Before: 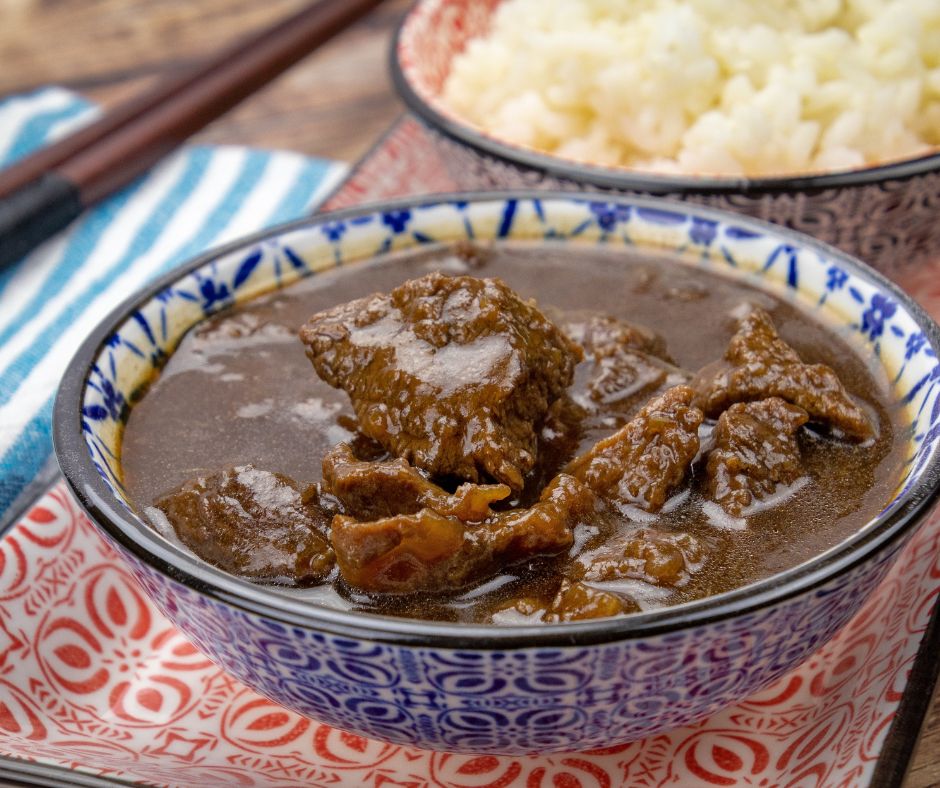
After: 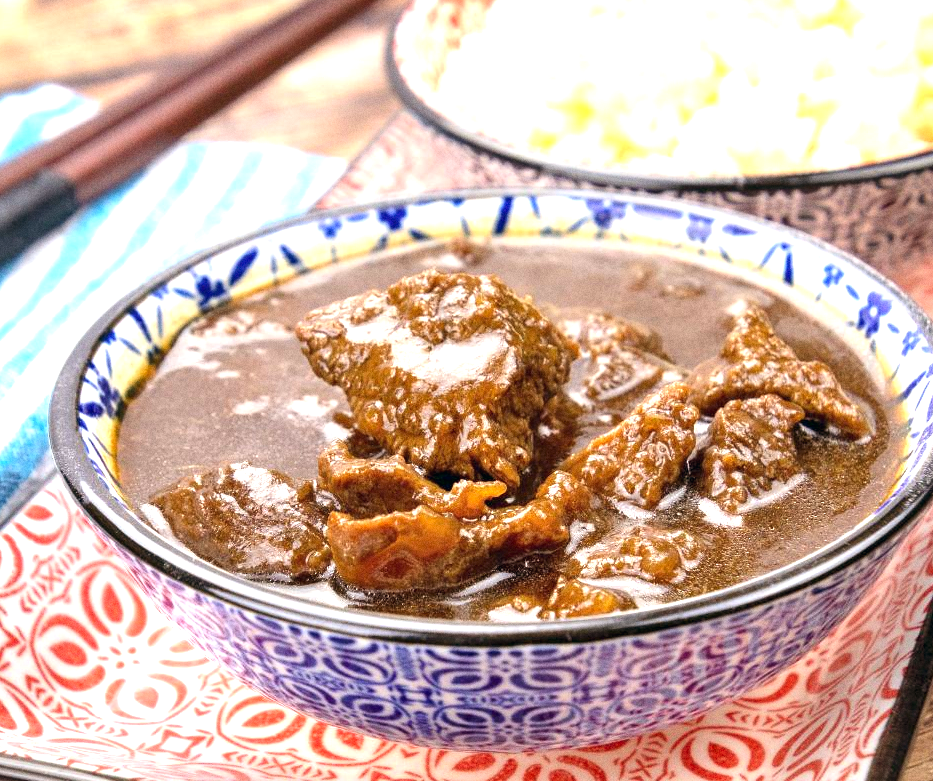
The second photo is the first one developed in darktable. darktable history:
color balance: lift [1, 0.998, 1.001, 1.002], gamma [1, 1.02, 1, 0.98], gain [1, 1.02, 1.003, 0.98]
white balance: emerald 1
grain: coarseness 0.47 ISO
crop: left 0.434%, top 0.485%, right 0.244%, bottom 0.386%
exposure: exposure 1.5 EV, compensate highlight preservation false
